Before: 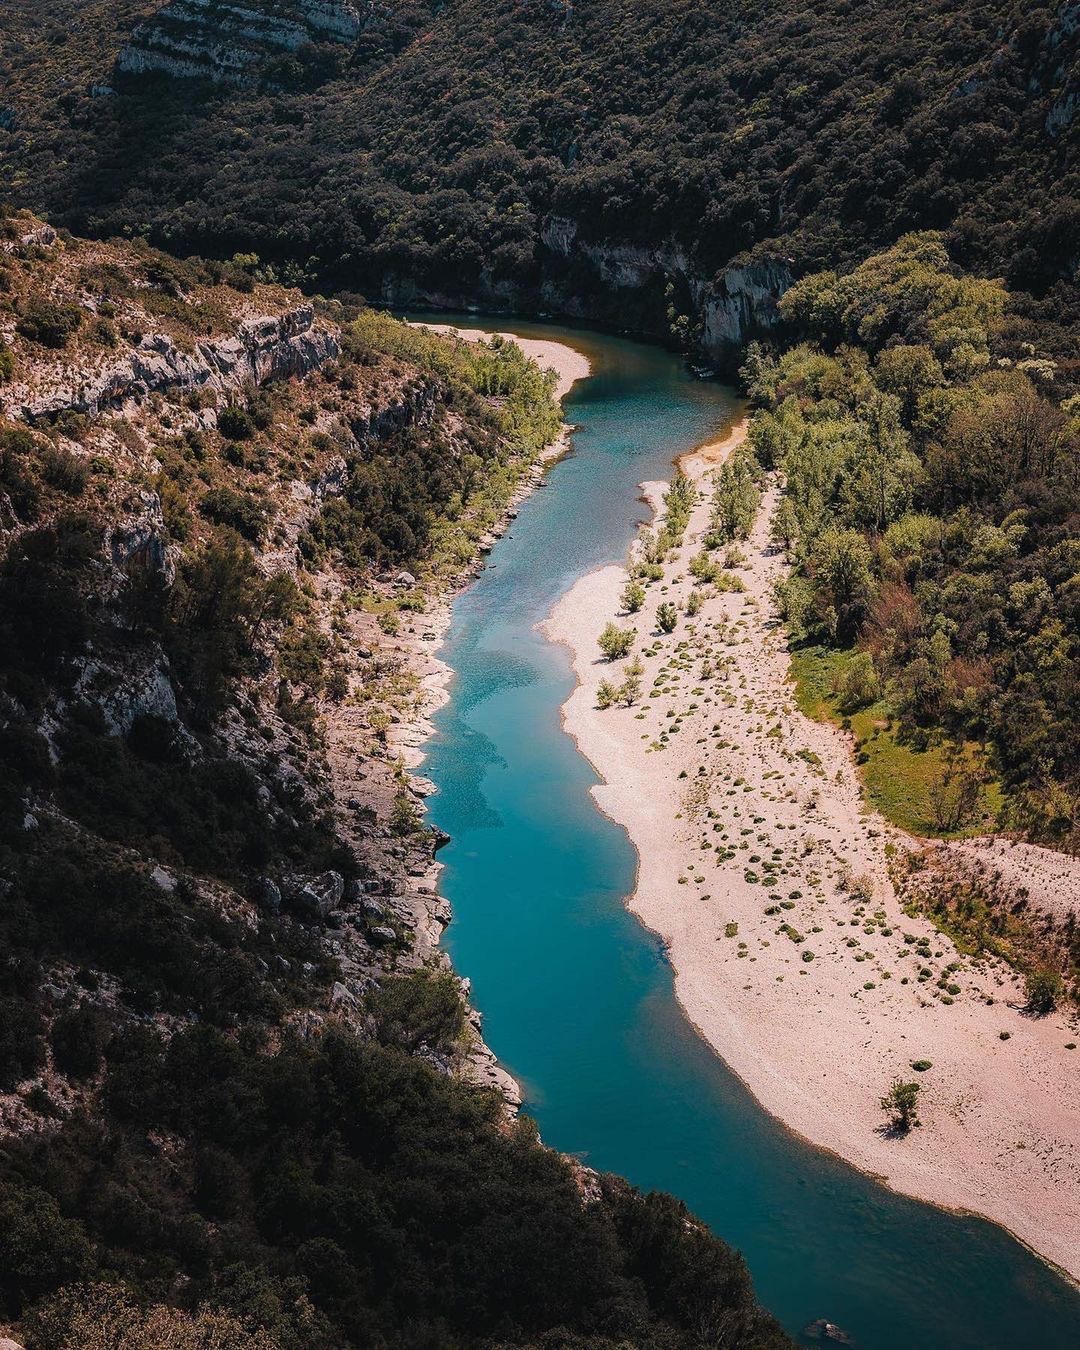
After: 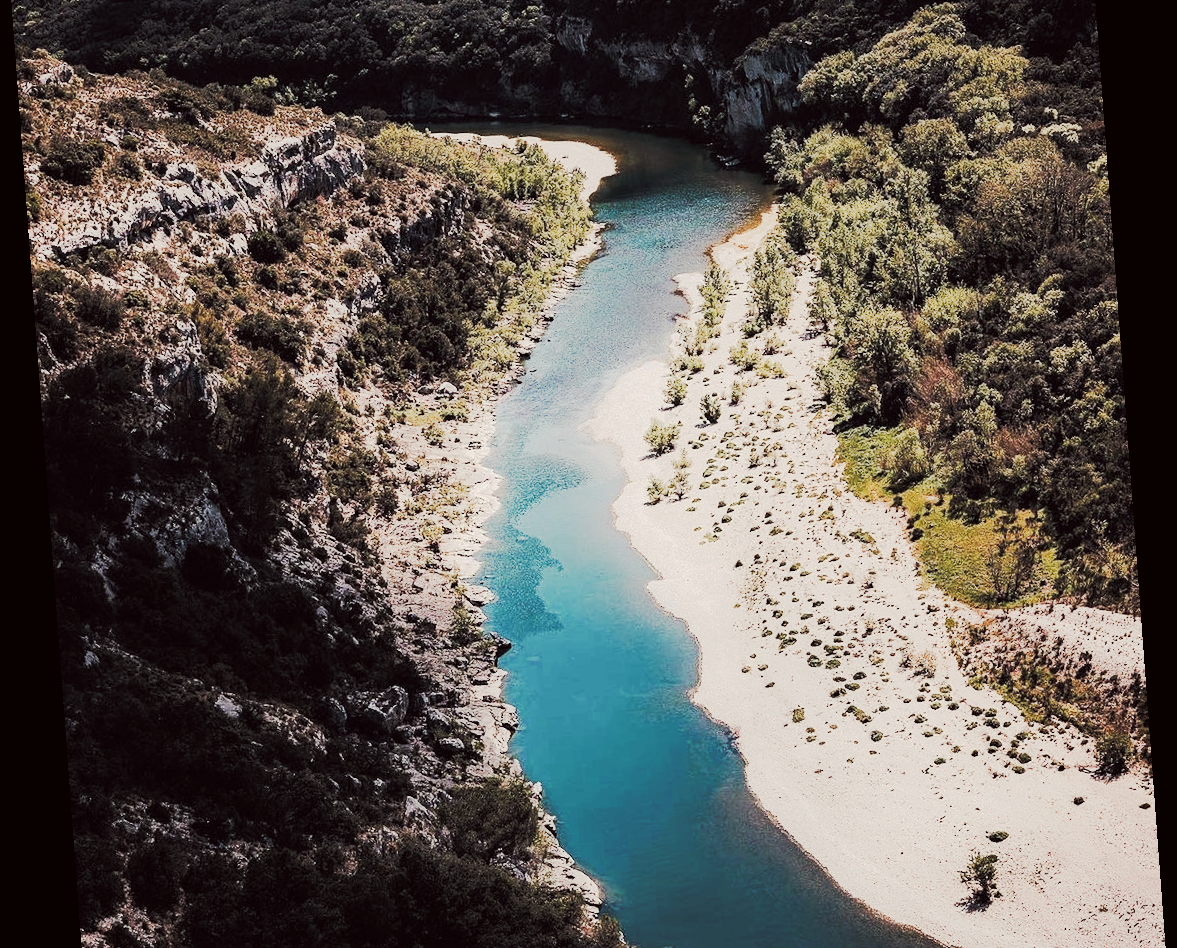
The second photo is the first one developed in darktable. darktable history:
crop: top 16.727%, bottom 16.727%
white balance: red 0.983, blue 1.036
rotate and perspective: rotation -4.25°, automatic cropping off
color correction: highlights a* -0.95, highlights b* 4.5, shadows a* 3.55
exposure: black level correction 0.001, exposure 0.014 EV, compensate highlight preservation false
contrast brightness saturation: brightness 0.18, saturation -0.5
tone curve: curves: ch0 [(0, 0) (0.003, 0.002) (0.011, 0.002) (0.025, 0.002) (0.044, 0.007) (0.069, 0.014) (0.1, 0.026) (0.136, 0.04) (0.177, 0.061) (0.224, 0.1) (0.277, 0.151) (0.335, 0.198) (0.399, 0.272) (0.468, 0.387) (0.543, 0.553) (0.623, 0.716) (0.709, 0.8) (0.801, 0.855) (0.898, 0.897) (1, 1)], preserve colors none
